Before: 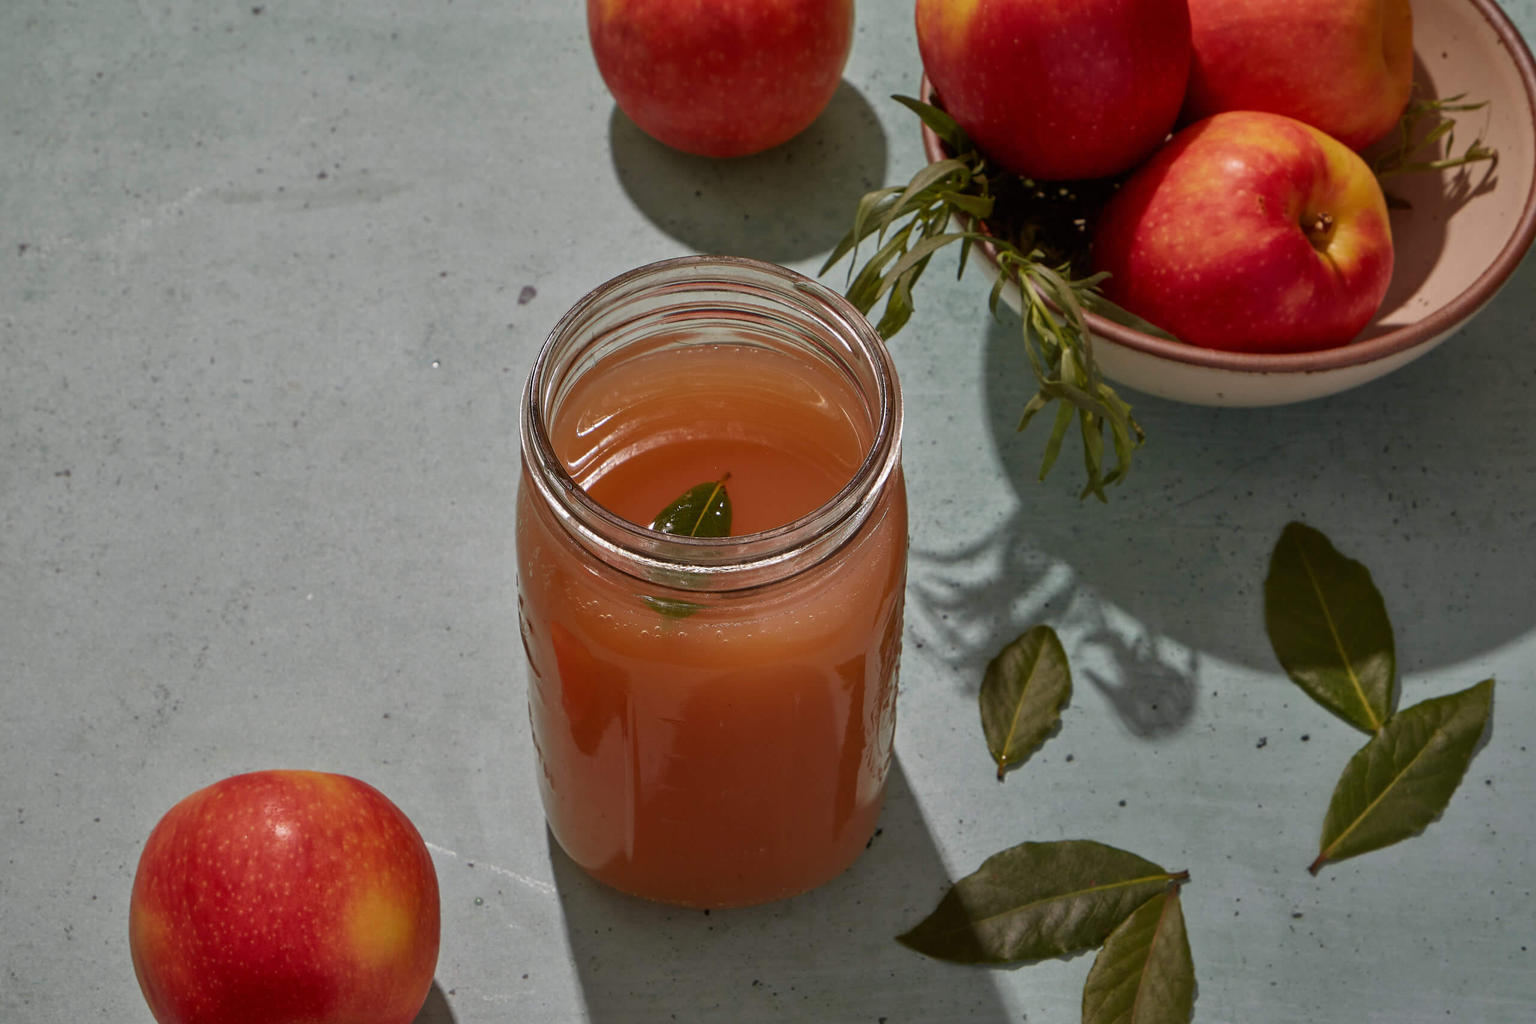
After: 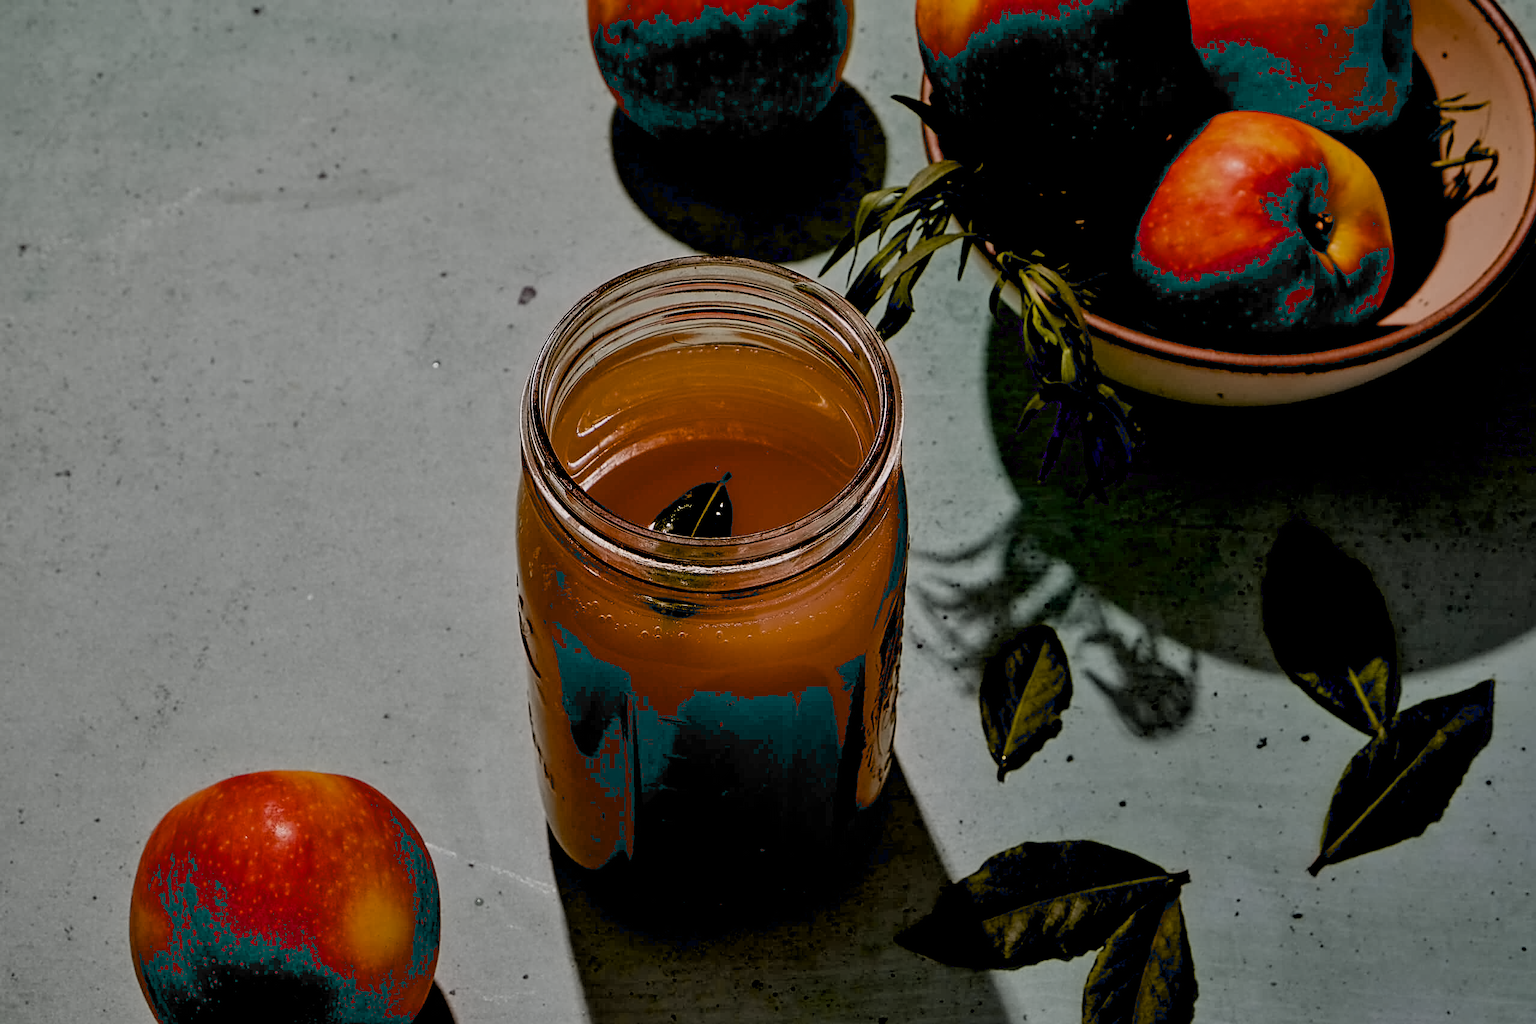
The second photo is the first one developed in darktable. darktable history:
sharpen: on, module defaults
filmic rgb: black relative exposure -7.65 EV, white relative exposure 4.56 EV, hardness 3.61
contrast equalizer: y [[0.5 ×6], [0.5 ×6], [0.5 ×6], [0 ×6], [0, 0.039, 0.251, 0.29, 0.293, 0.292]]
exposure: black level correction 0.056, exposure -0.039 EV, compensate highlight preservation false
